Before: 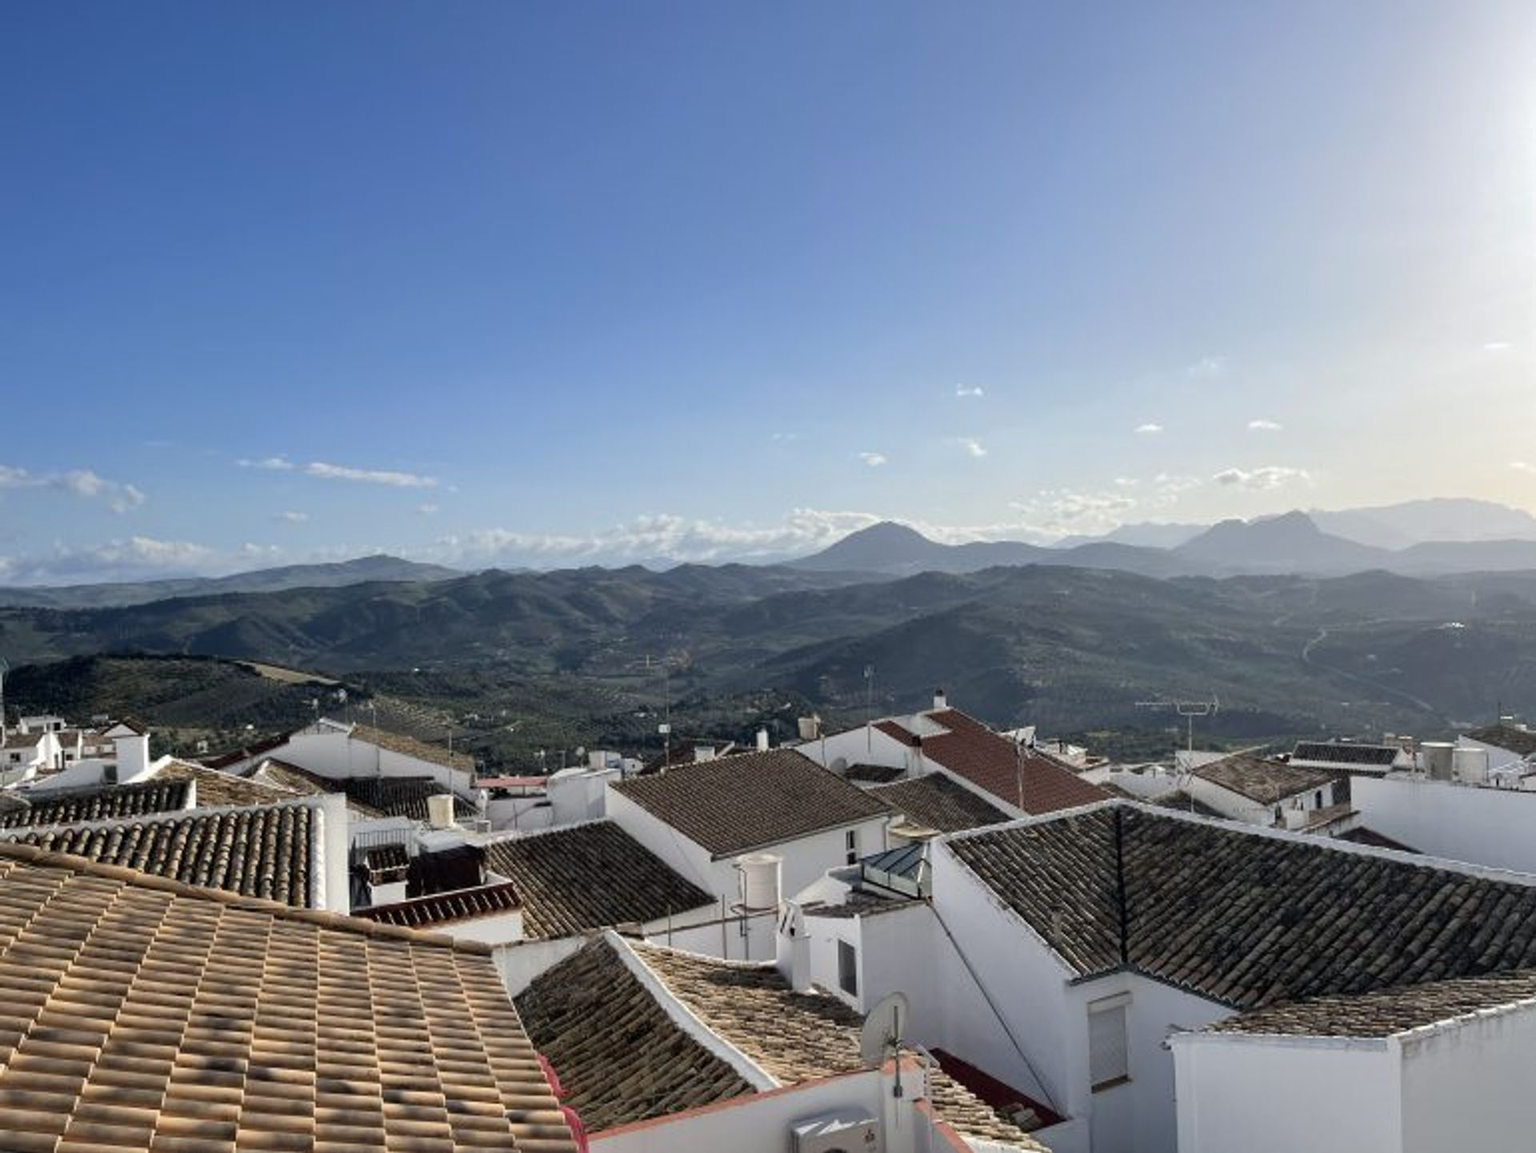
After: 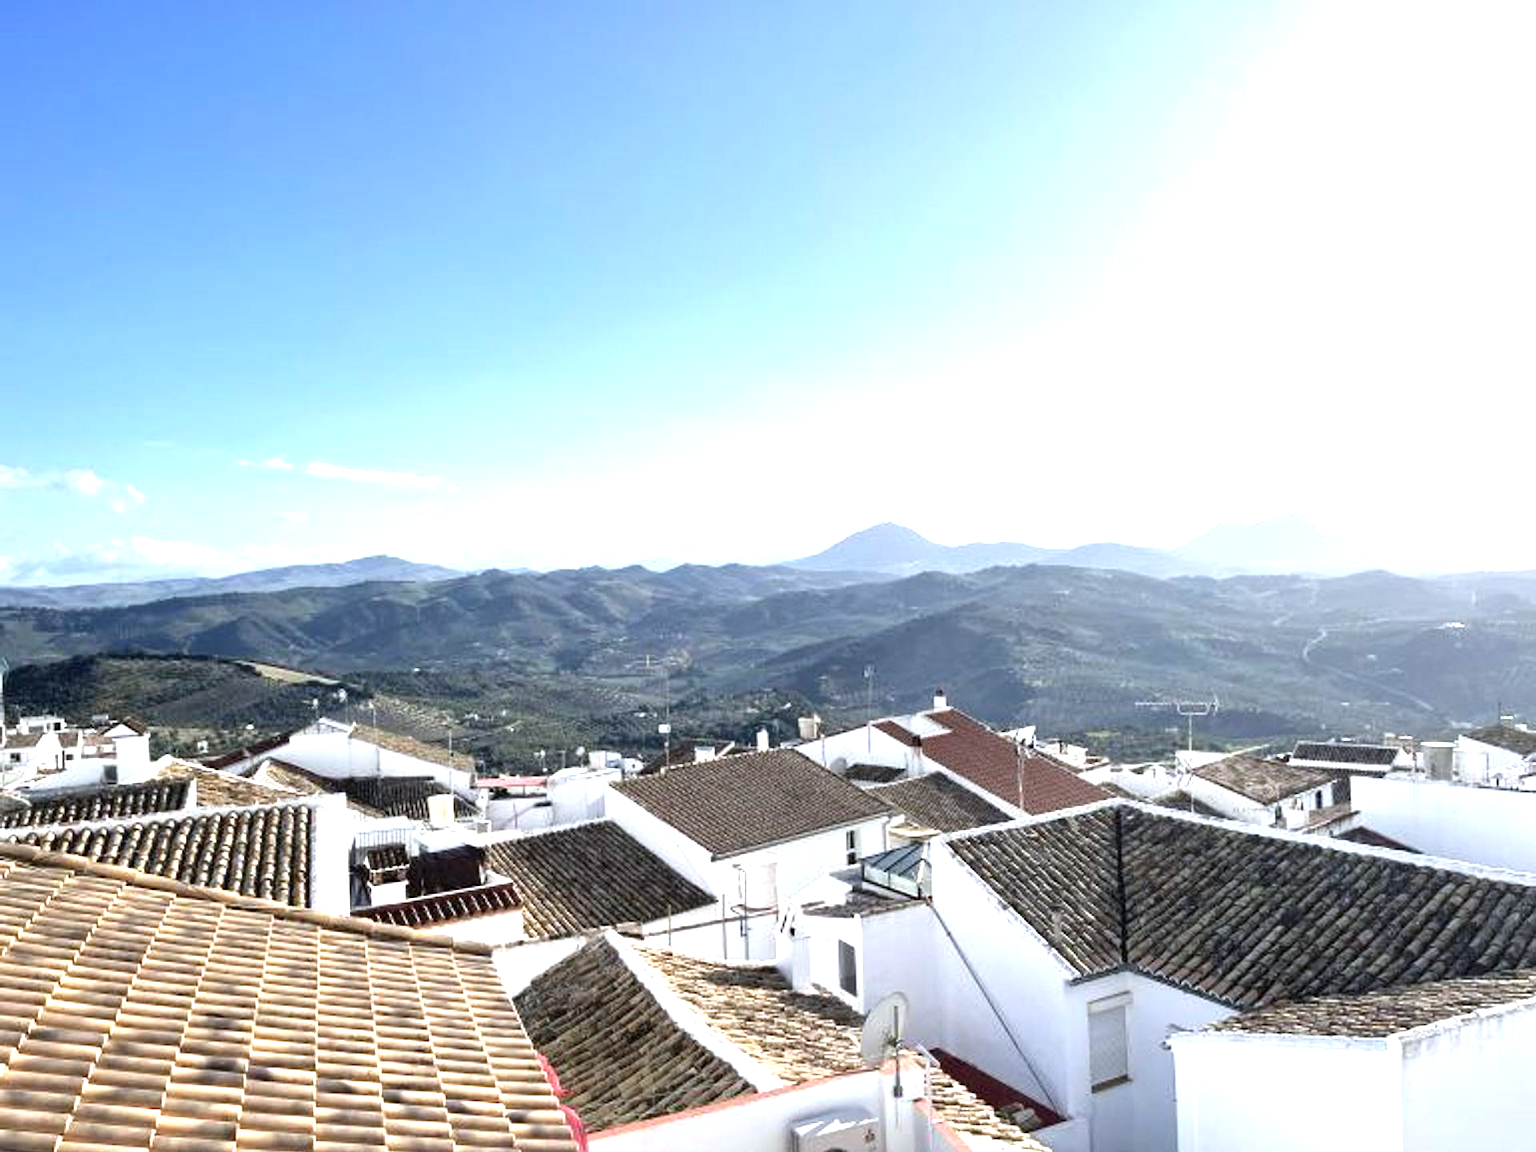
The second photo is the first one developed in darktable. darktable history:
exposure: black level correction 0, exposure 1.6 EV, compensate exposure bias true, compensate highlight preservation false
white balance: red 0.974, blue 1.044
